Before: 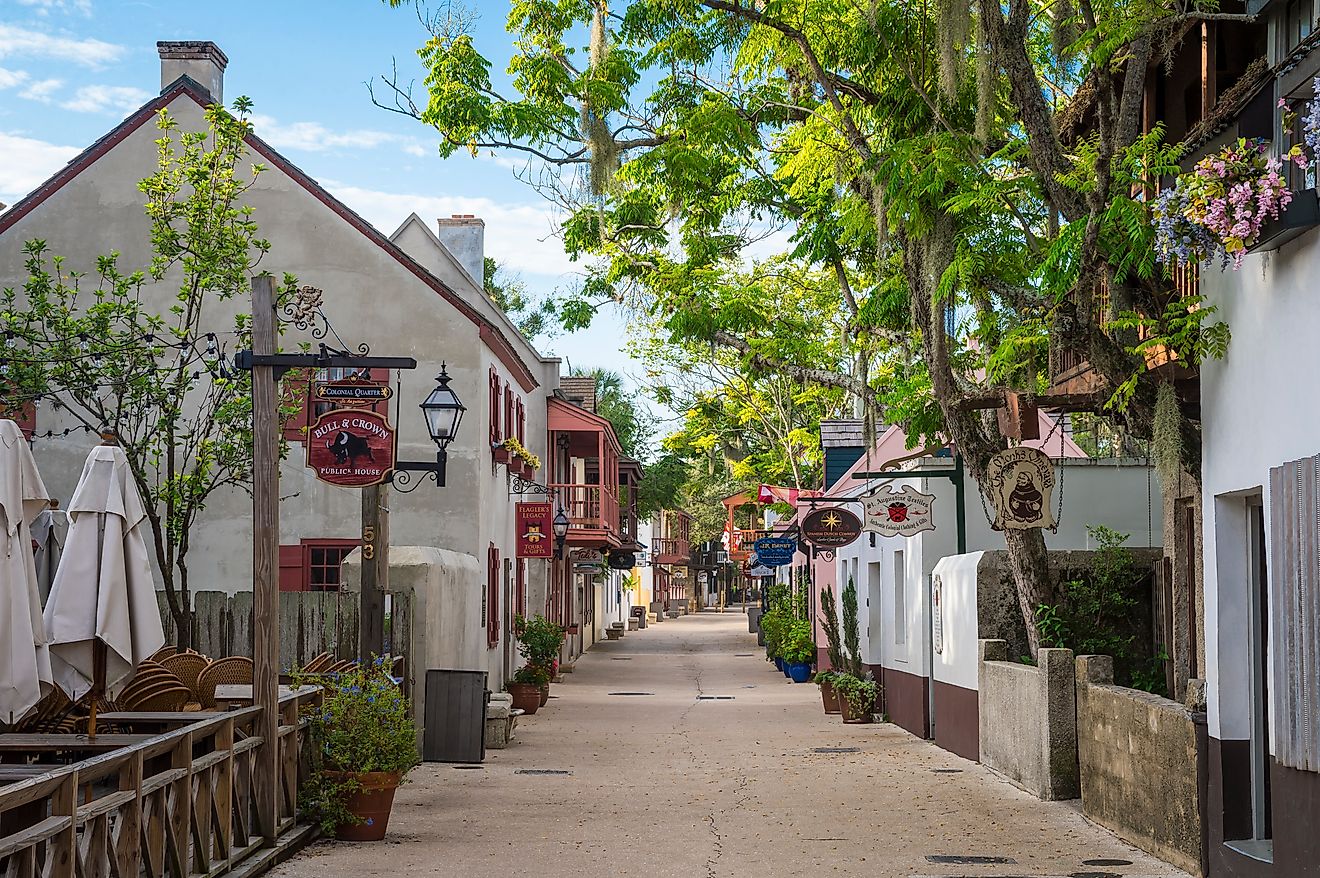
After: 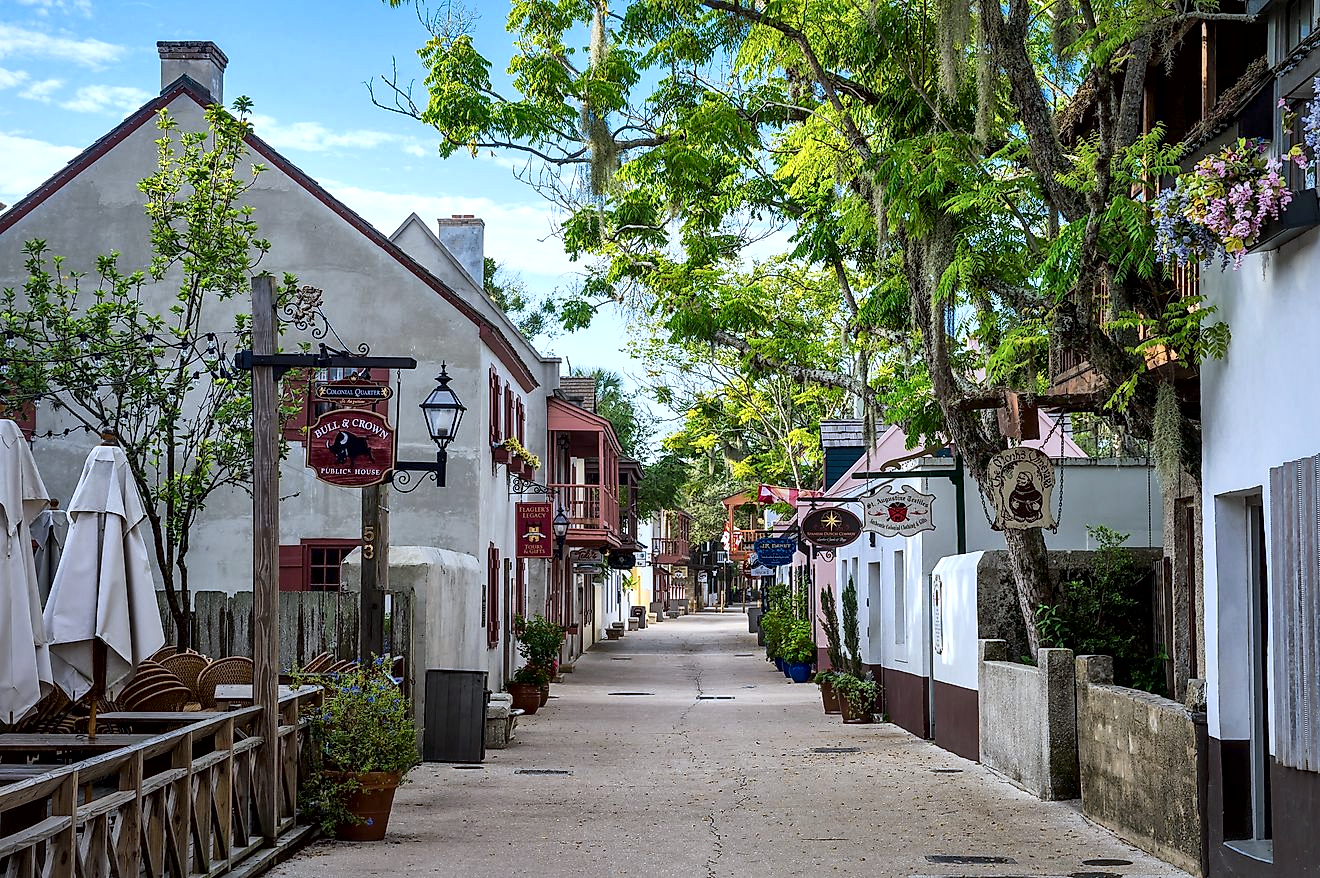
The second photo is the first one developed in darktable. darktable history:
white balance: red 0.924, blue 1.095
local contrast: mode bilateral grid, contrast 70, coarseness 75, detail 180%, midtone range 0.2
